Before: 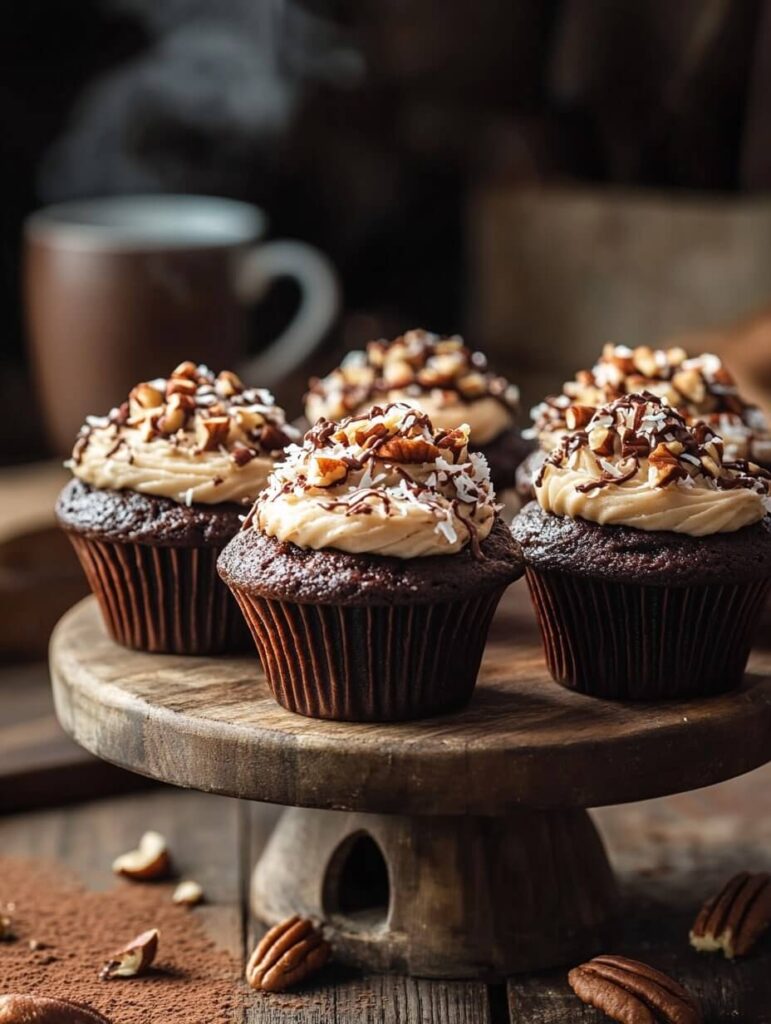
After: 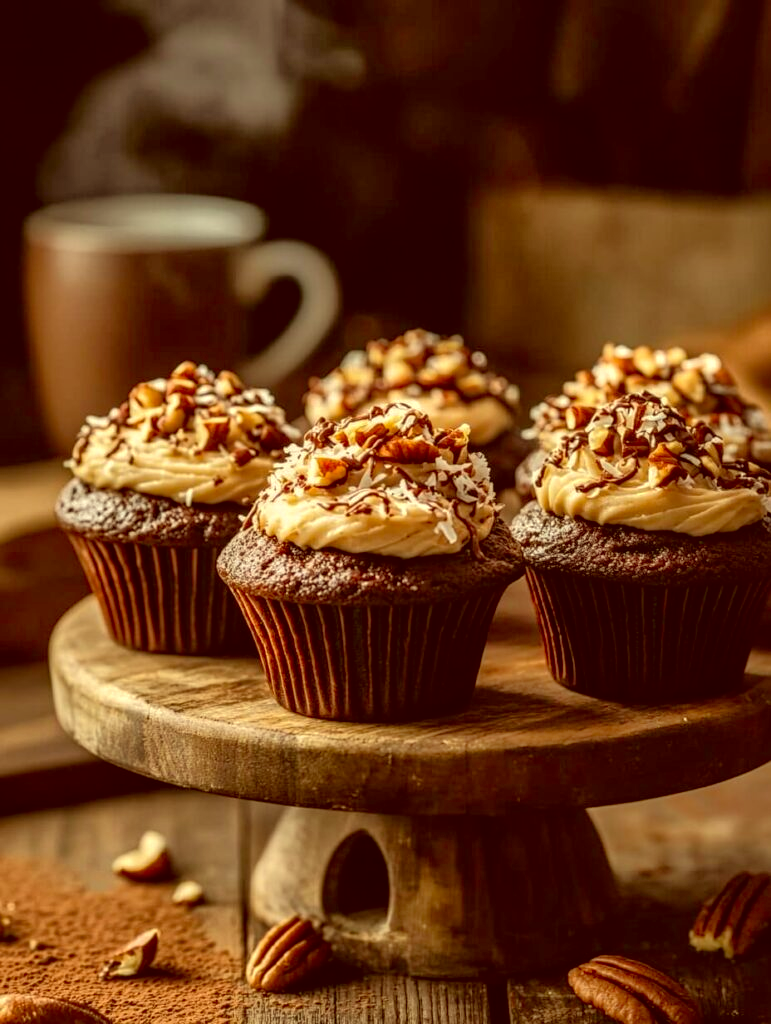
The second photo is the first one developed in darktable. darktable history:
local contrast: on, module defaults
contrast brightness saturation: contrast 0.14
color correction: highlights a* 1.12, highlights b* 24.26, shadows a* 15.58, shadows b* 24.26
shadows and highlights: on, module defaults
